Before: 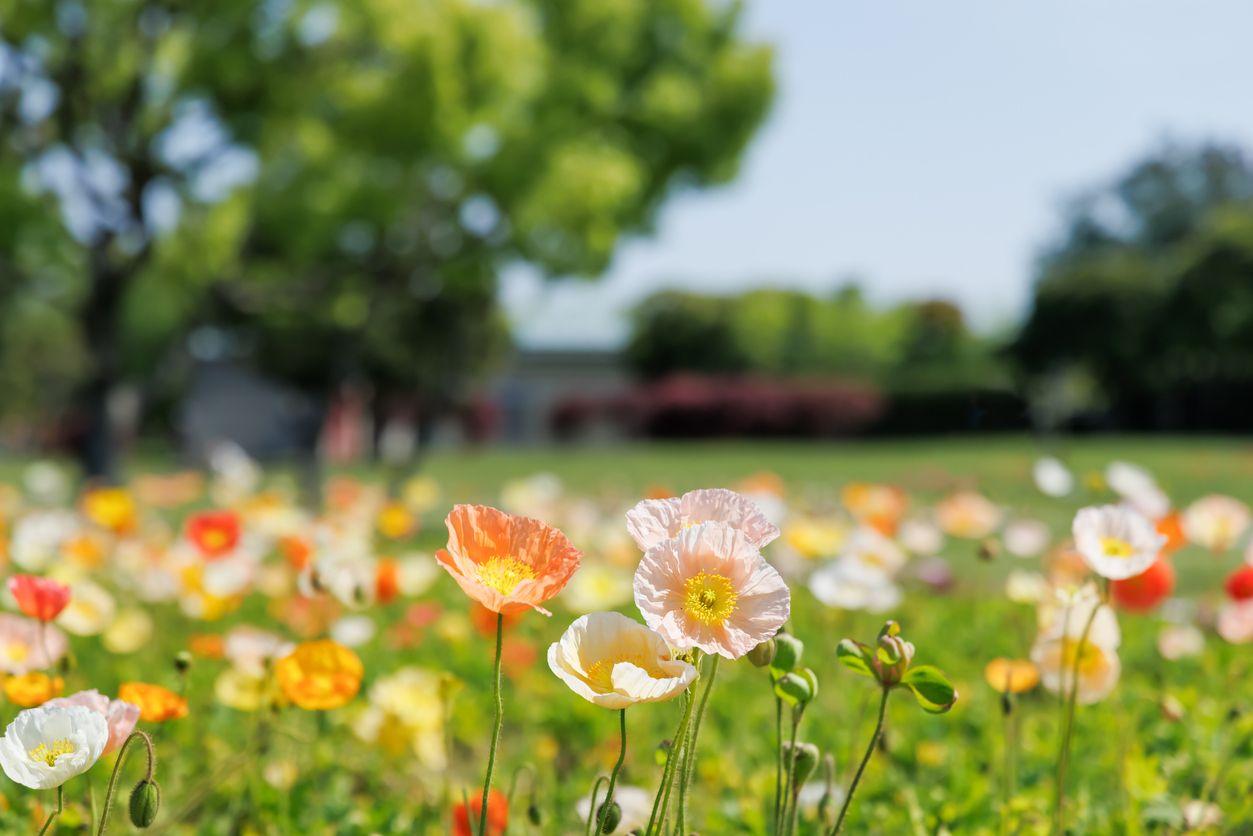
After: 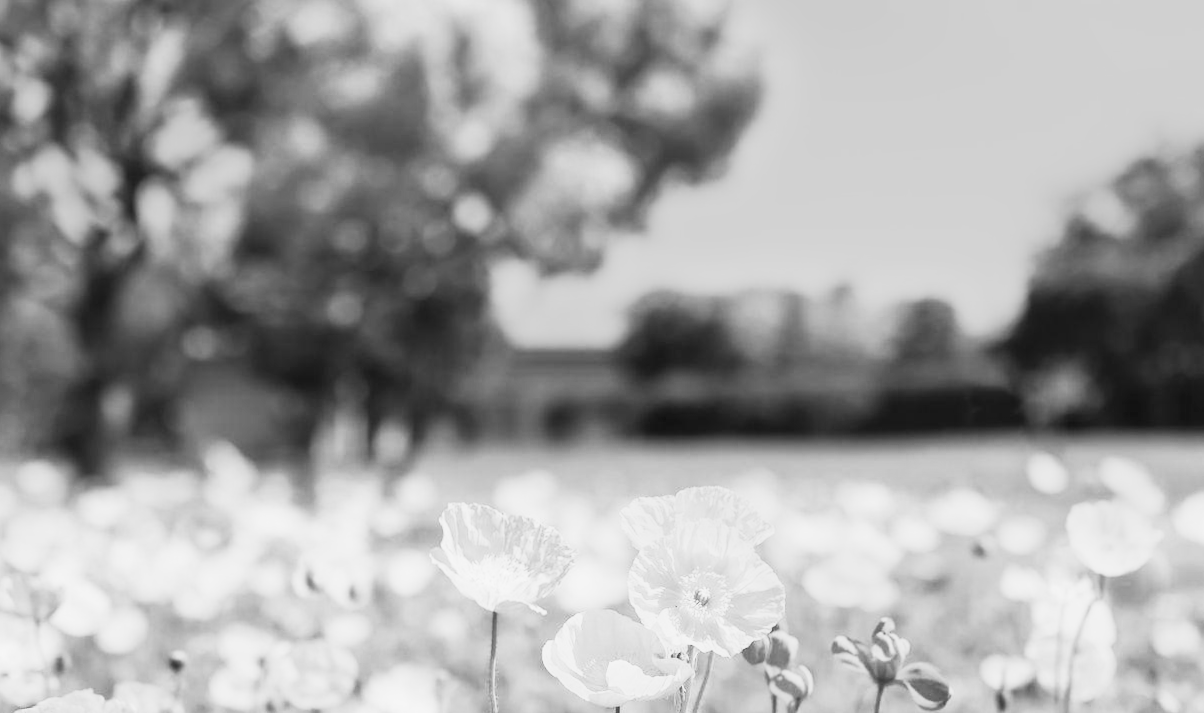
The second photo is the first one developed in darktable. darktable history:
contrast brightness saturation: contrast 0.39, brightness 0.53
white balance: red 1.066, blue 1.119
crop and rotate: angle 0.2°, left 0.275%, right 3.127%, bottom 14.18%
monochrome: a 26.22, b 42.67, size 0.8
